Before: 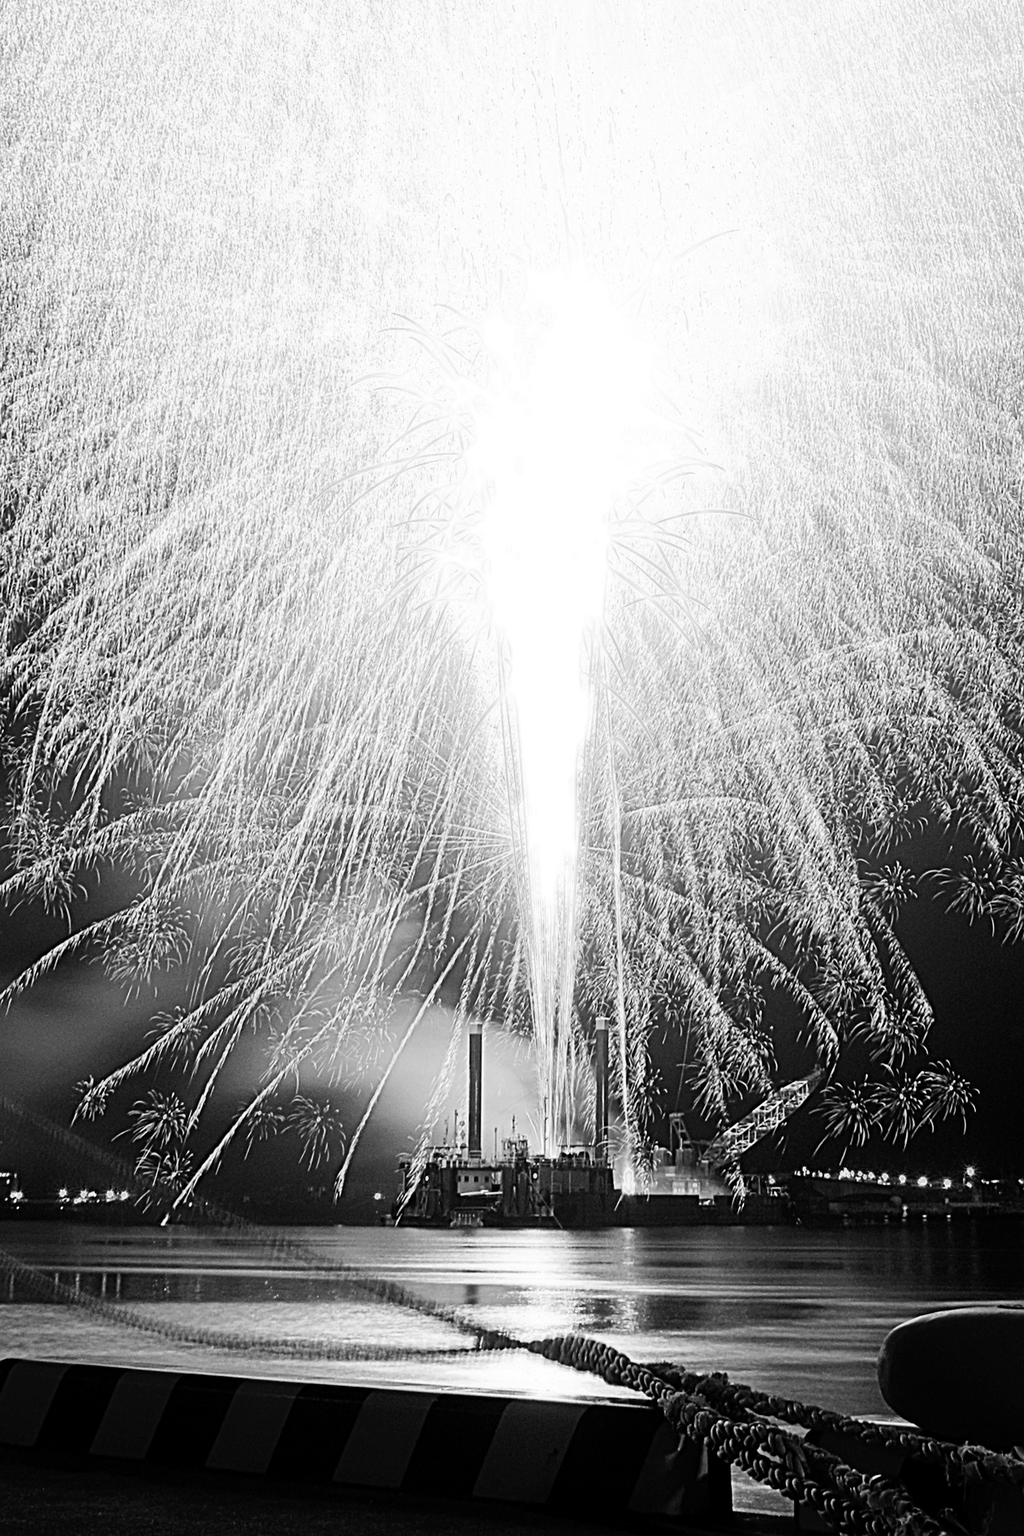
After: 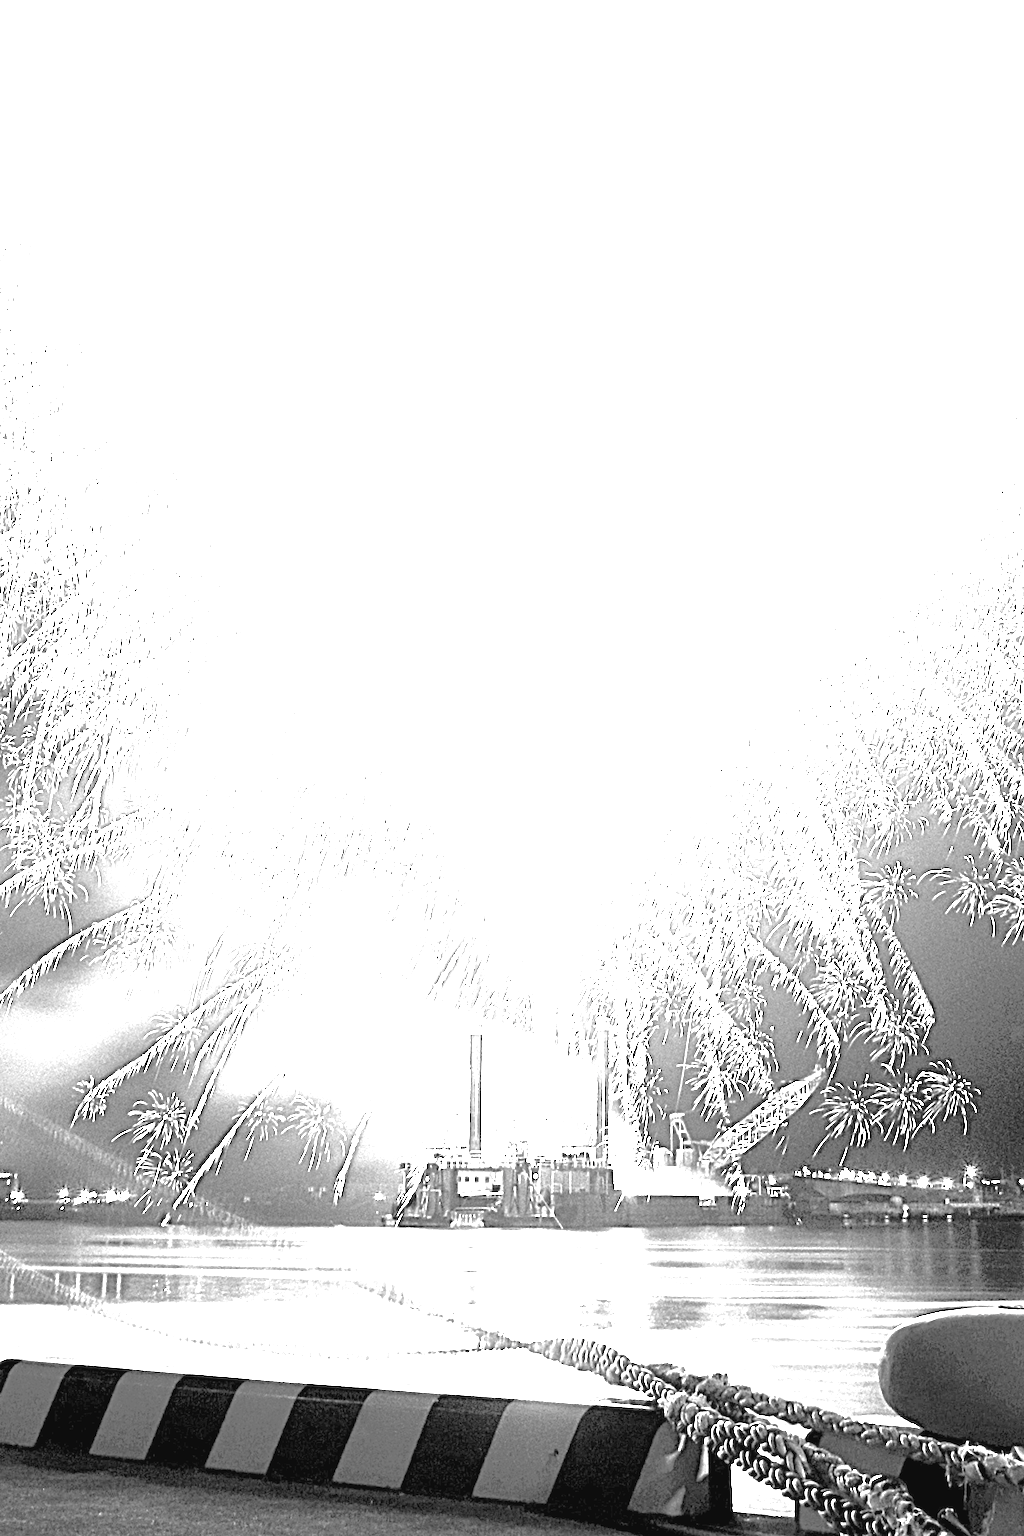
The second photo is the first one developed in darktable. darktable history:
contrast brightness saturation: contrast 0.07, brightness 0.08, saturation 0.18
exposure: black level correction 0, exposure 4 EV, compensate exposure bias true, compensate highlight preservation false
tone curve: curves: ch0 [(0, 0) (0.003, 0.019) (0.011, 0.019) (0.025, 0.023) (0.044, 0.032) (0.069, 0.046) (0.1, 0.073) (0.136, 0.129) (0.177, 0.207) (0.224, 0.295) (0.277, 0.394) (0.335, 0.48) (0.399, 0.524) (0.468, 0.575) (0.543, 0.628) (0.623, 0.684) (0.709, 0.739) (0.801, 0.808) (0.898, 0.9) (1, 1)], preserve colors none
